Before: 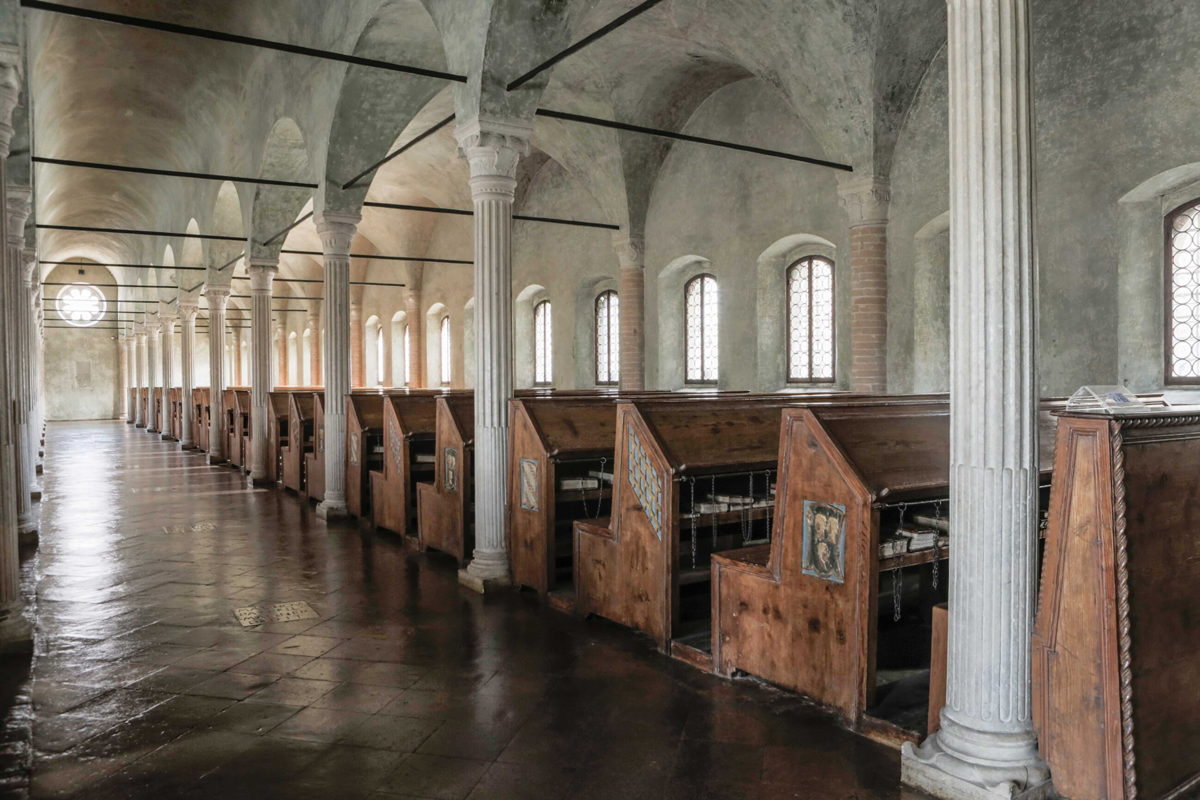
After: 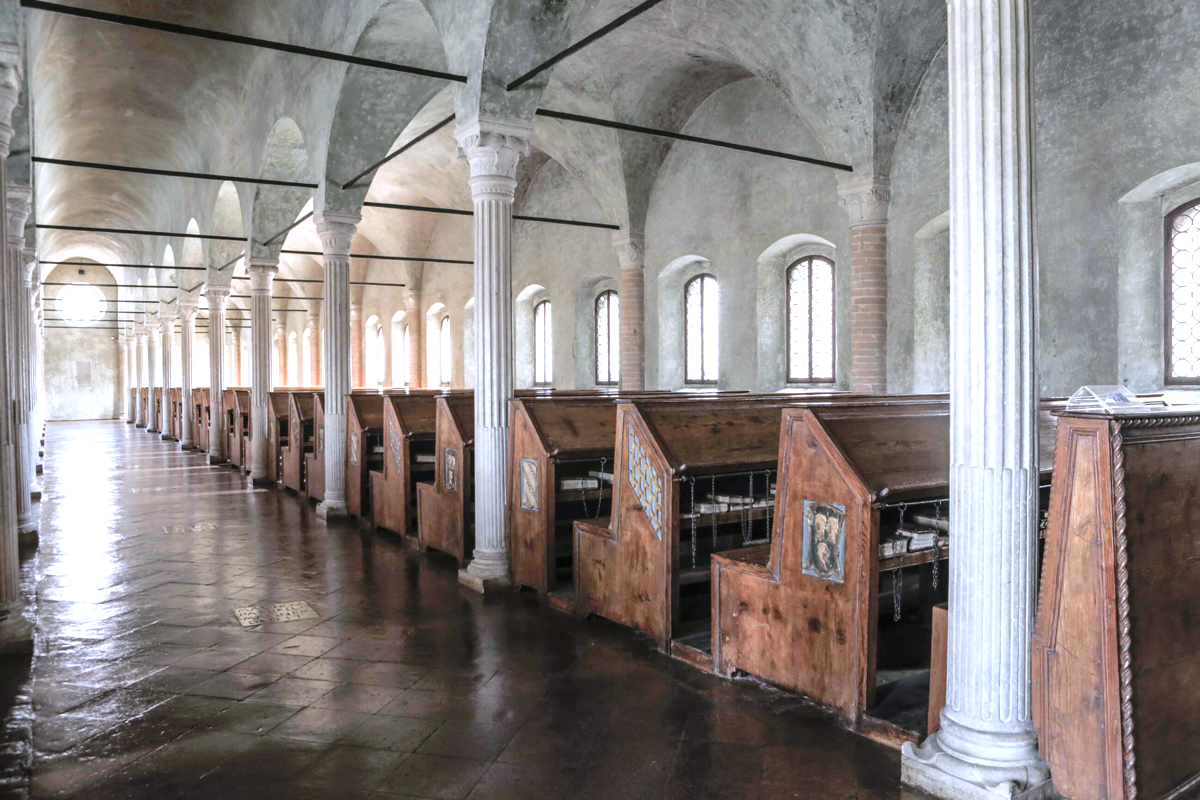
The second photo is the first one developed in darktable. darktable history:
white balance: red 0.967, blue 1.119, emerald 0.756
exposure: exposure 0.722 EV, compensate highlight preservation false
